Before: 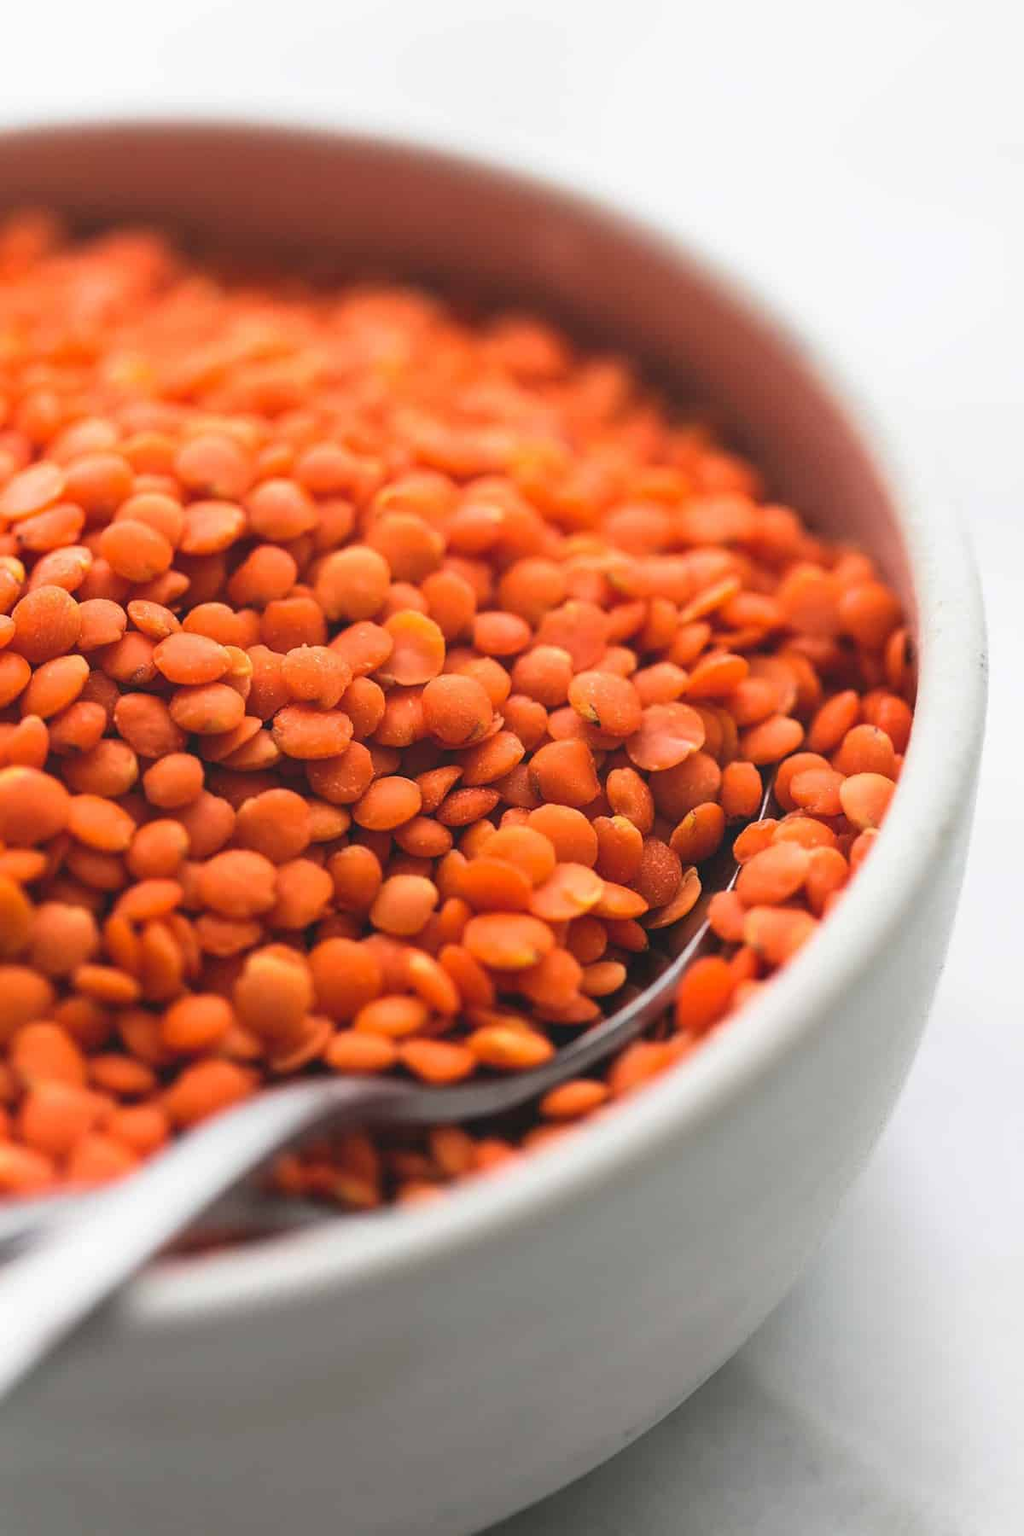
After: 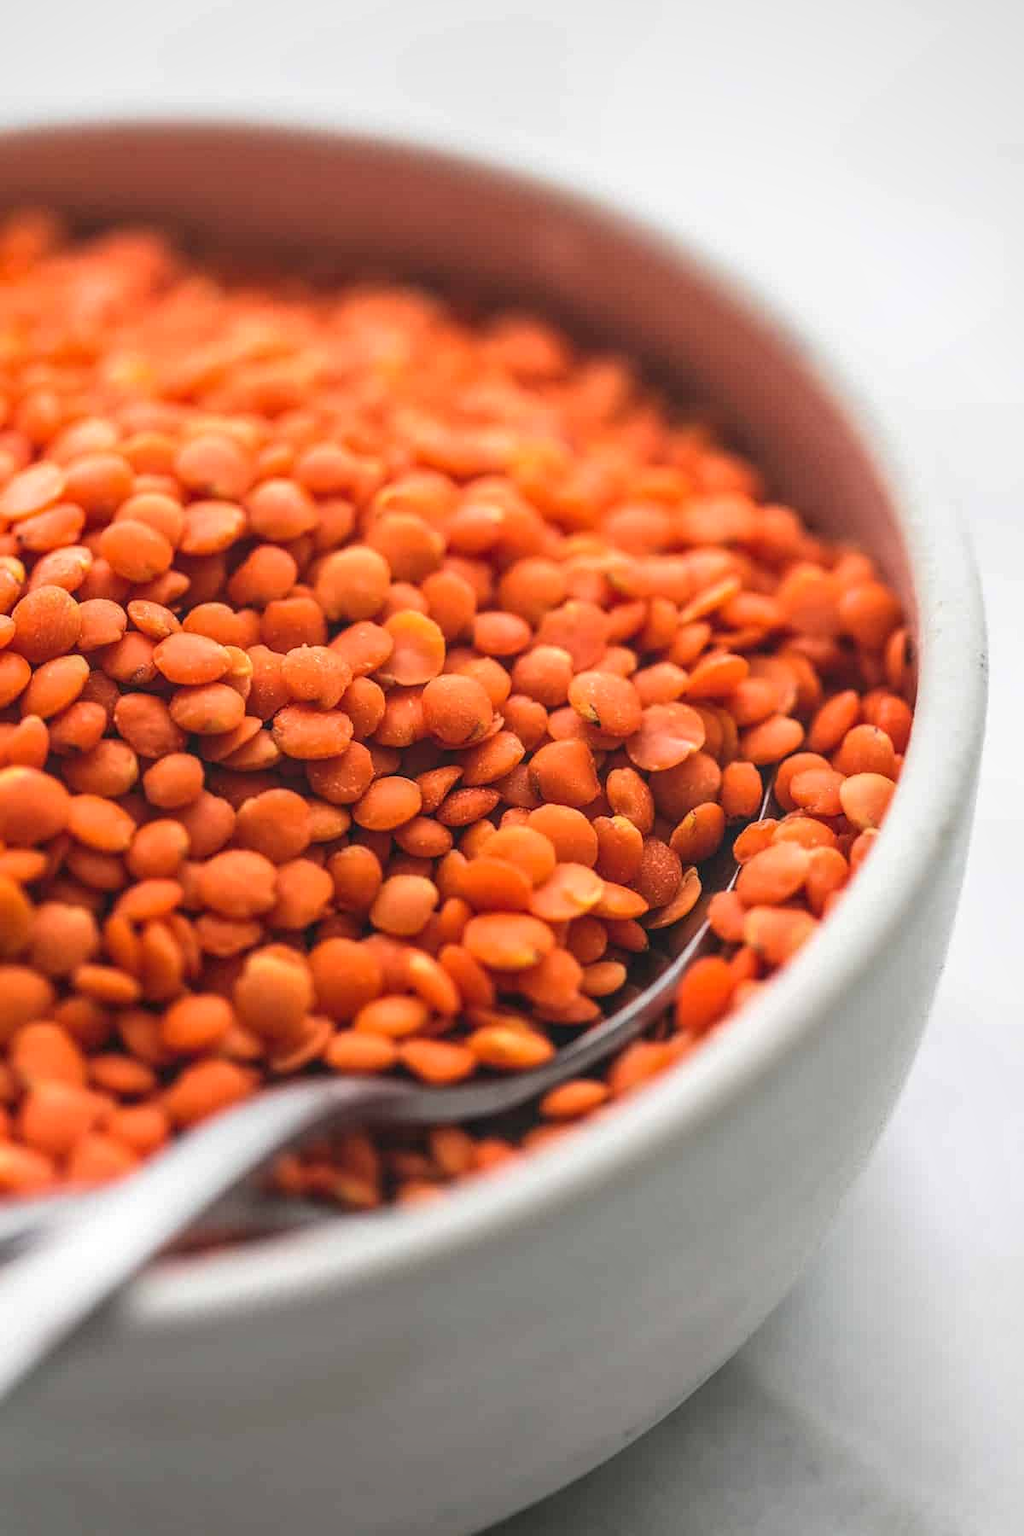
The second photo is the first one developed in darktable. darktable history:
local contrast: highlights 0%, shadows 0%, detail 133%
white balance: emerald 1
vignetting: brightness -0.233, saturation 0.141
